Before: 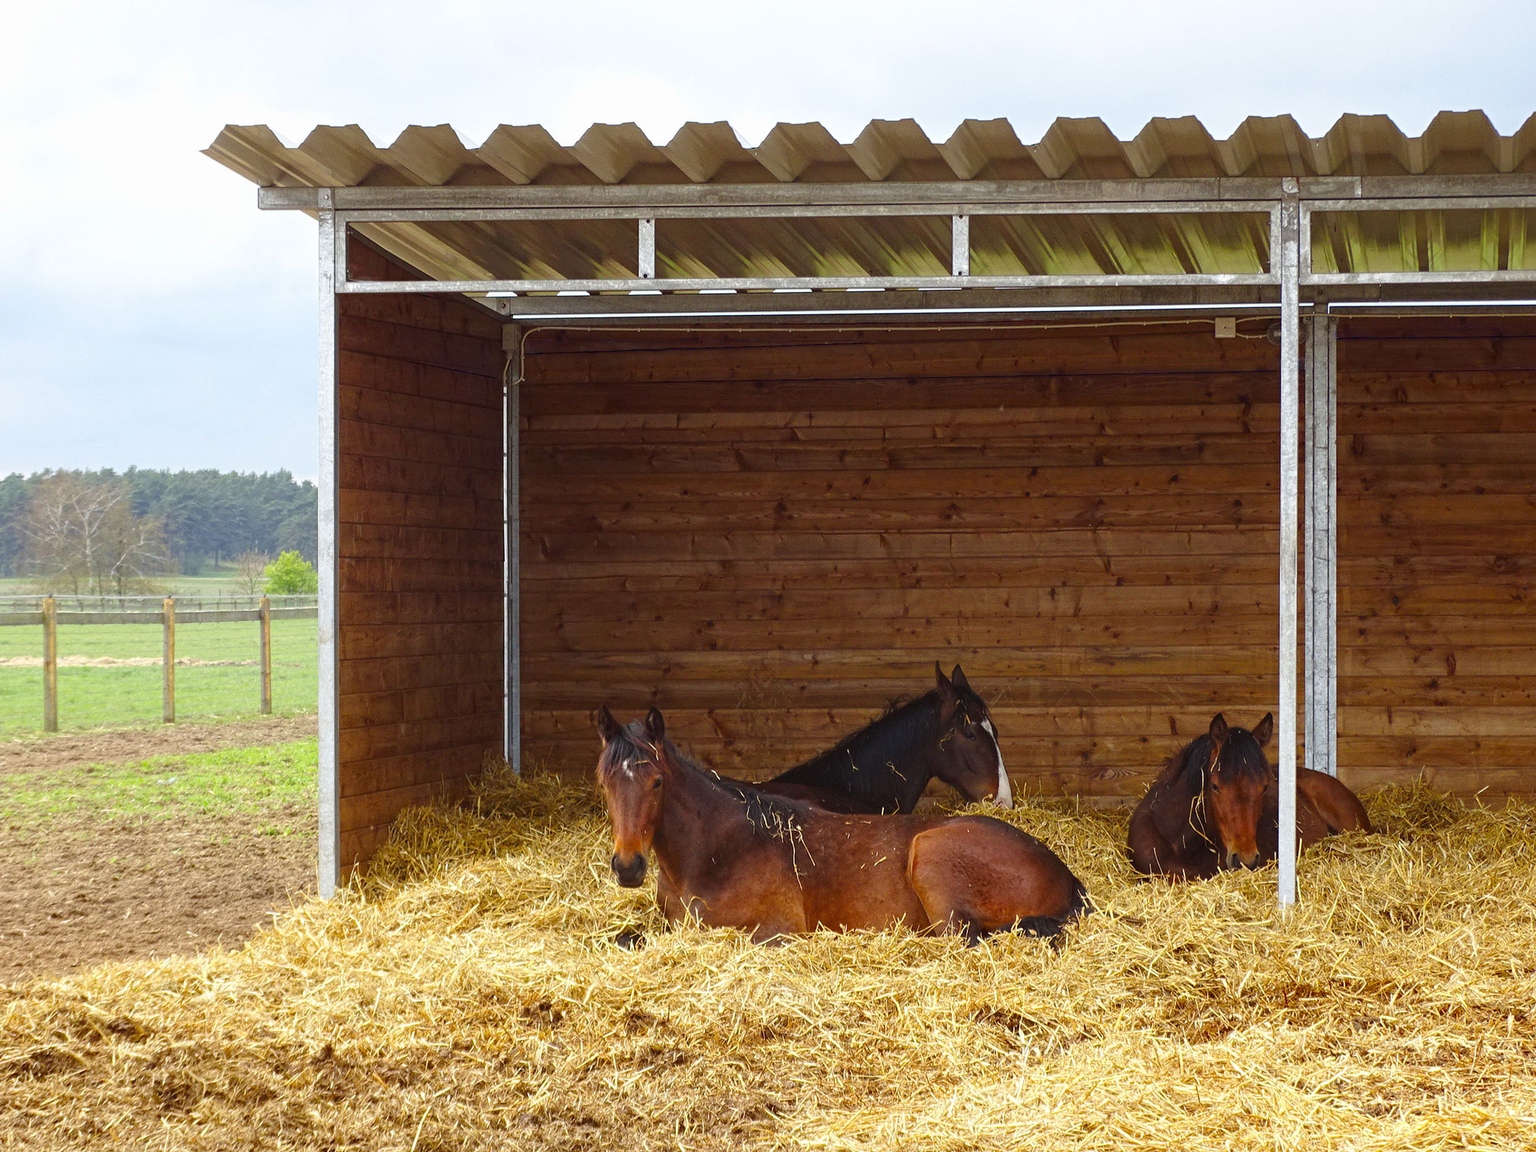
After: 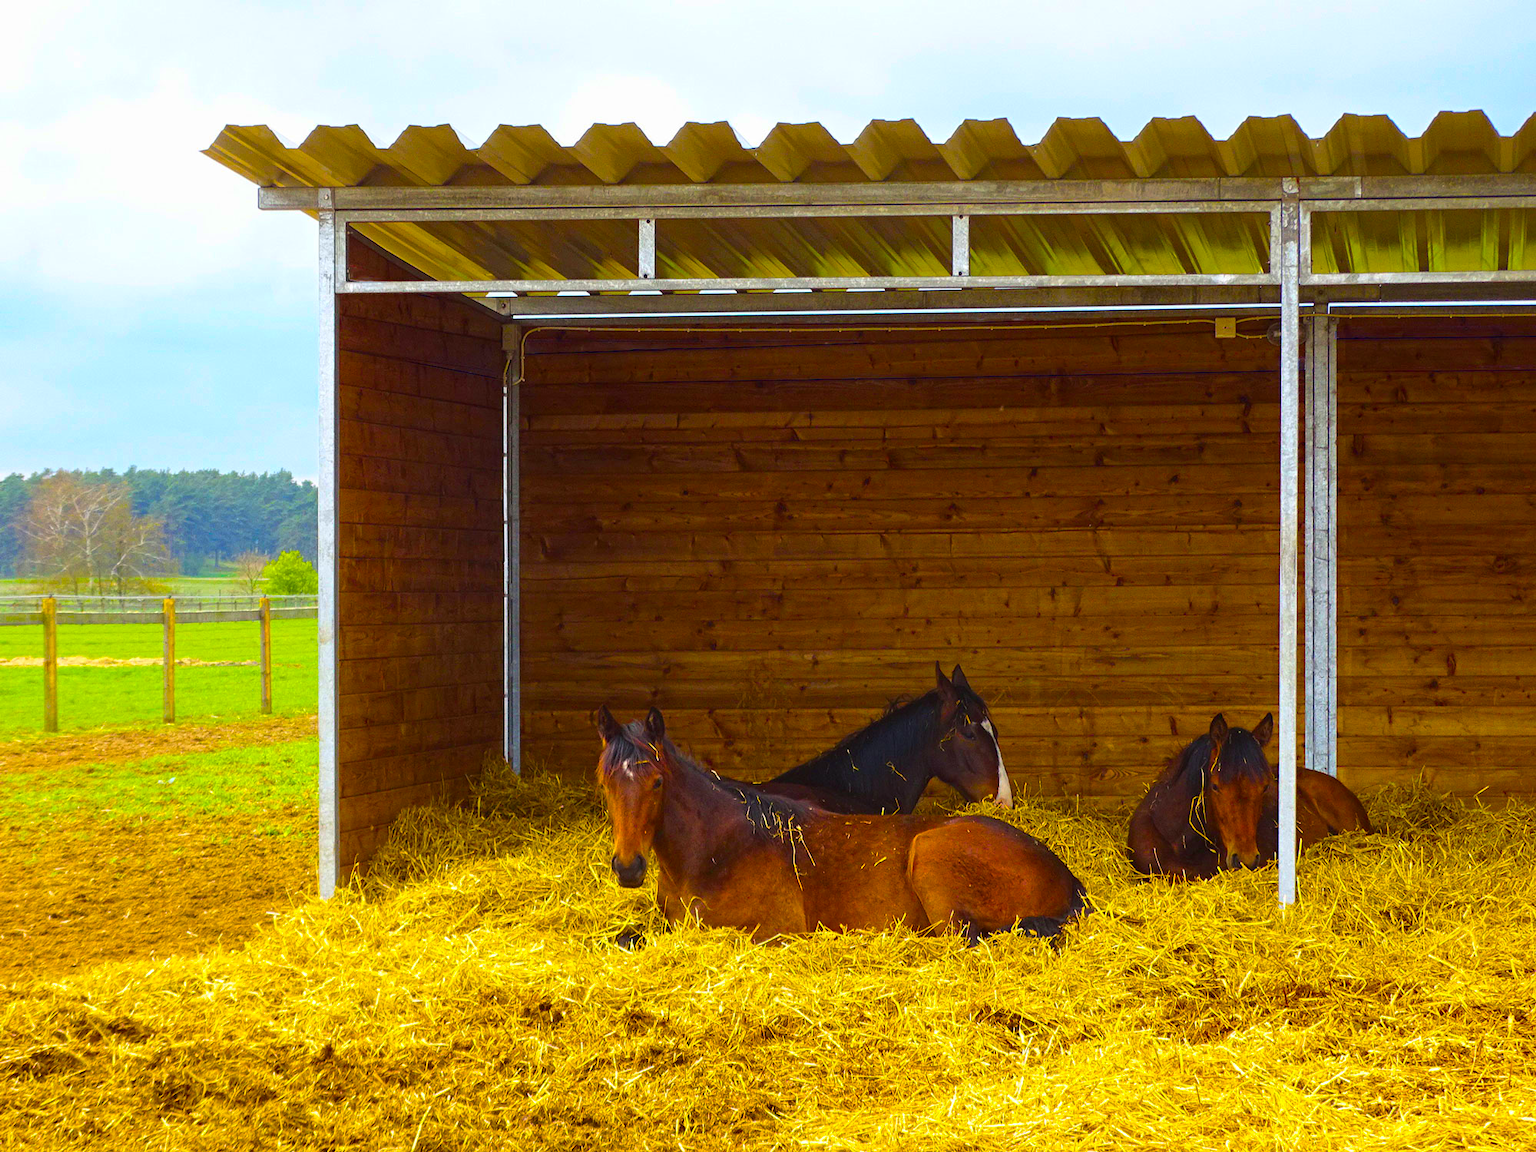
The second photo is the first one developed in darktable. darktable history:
color balance rgb: shadows lift › chroma 2.913%, shadows lift › hue 241.5°, linear chroma grading › highlights 99.518%, linear chroma grading › global chroma 23.584%, perceptual saturation grading › global saturation 29.495%
